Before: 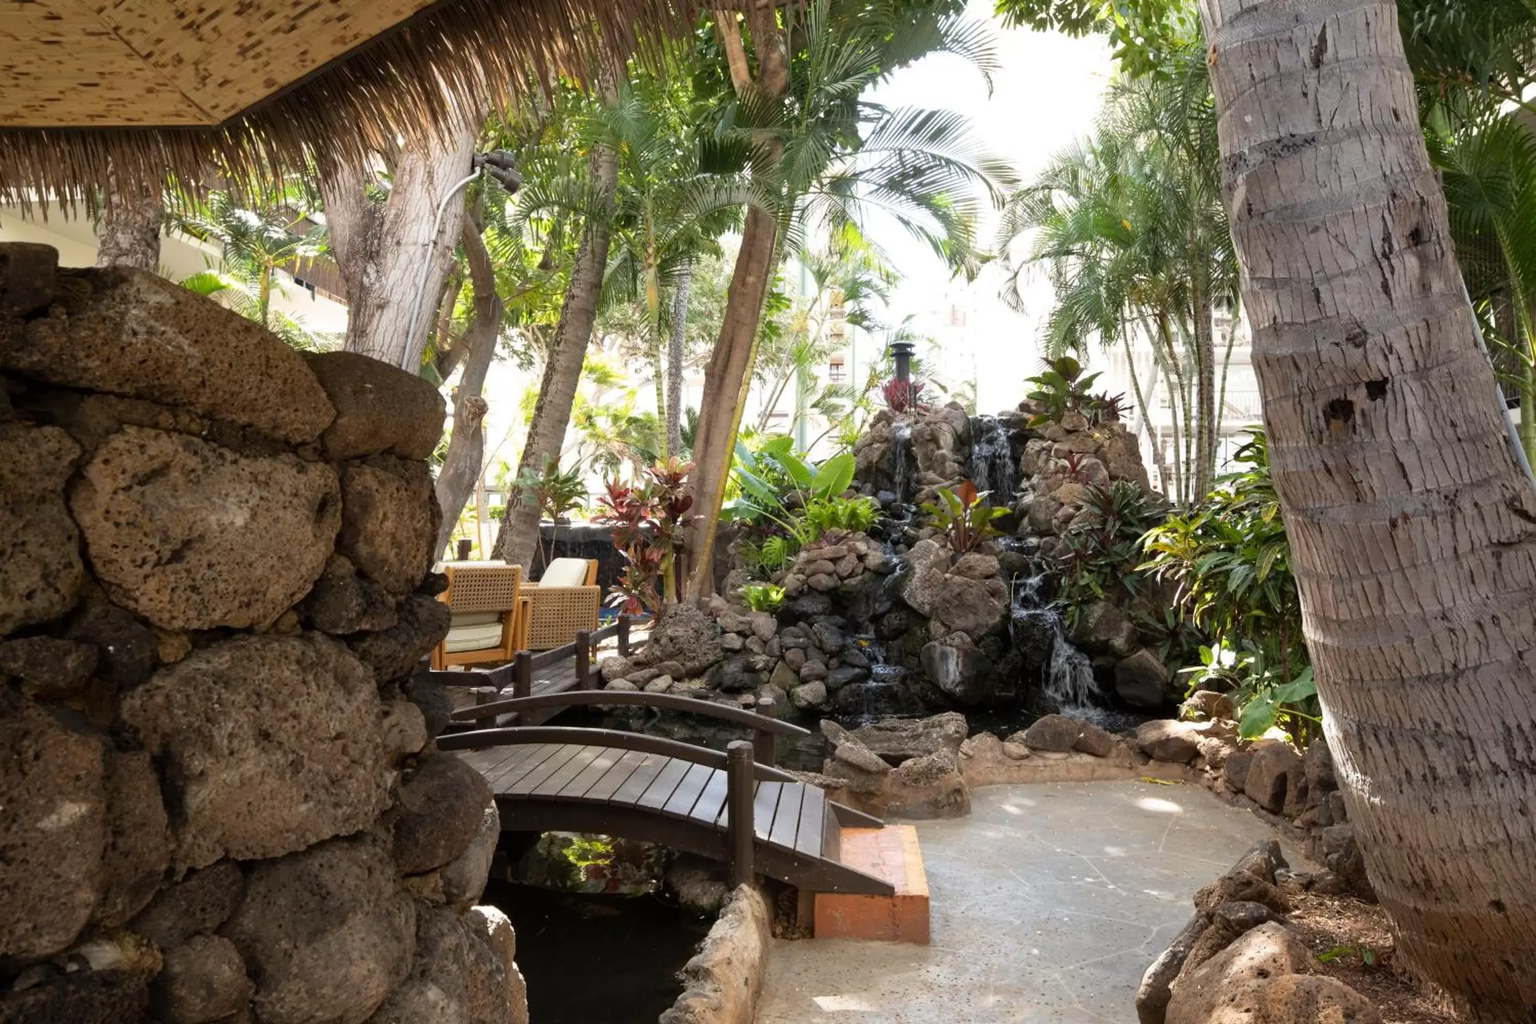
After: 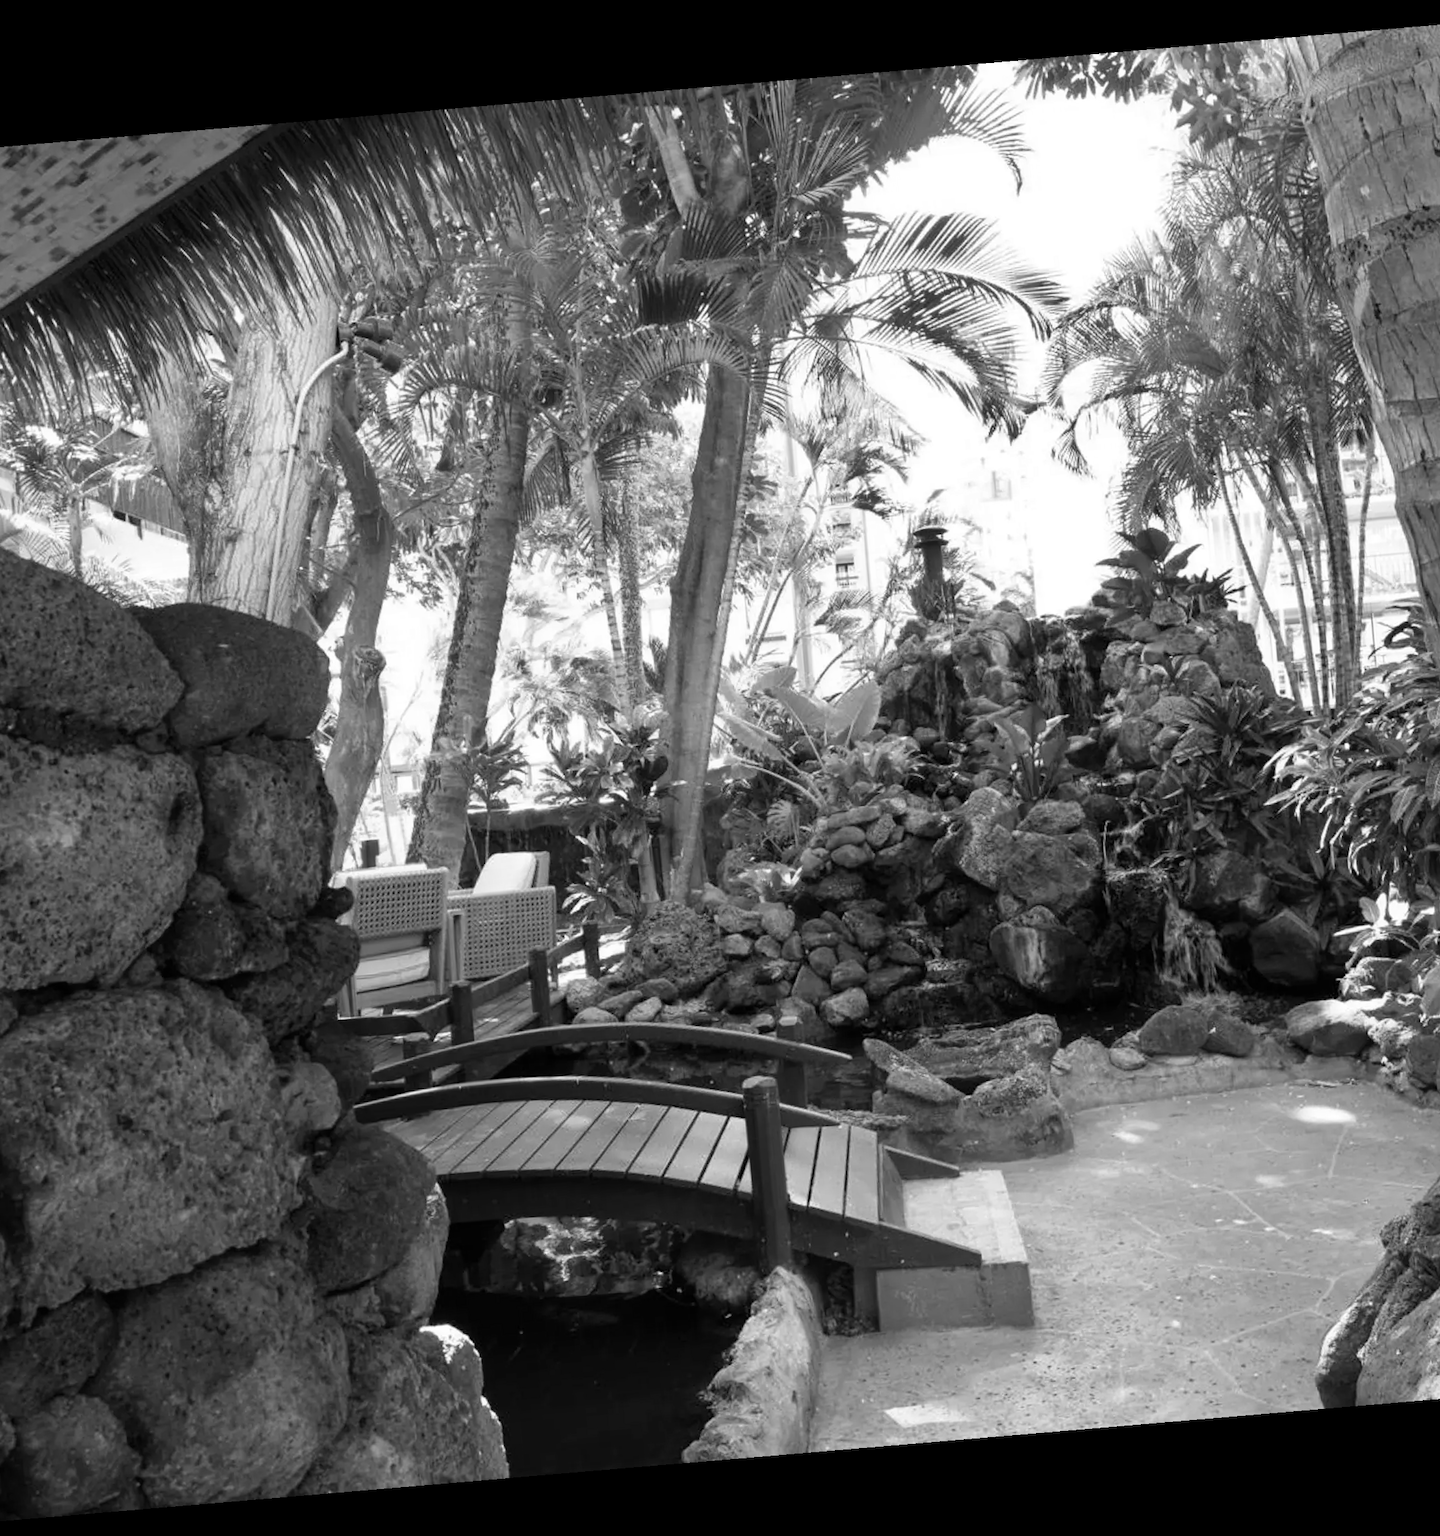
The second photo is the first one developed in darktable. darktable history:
rotate and perspective: rotation -4.86°, automatic cropping off
crop and rotate: left 14.385%, right 18.948%
contrast brightness saturation: contrast 0.05
shadows and highlights: shadows 5, soften with gaussian
monochrome: on, module defaults
